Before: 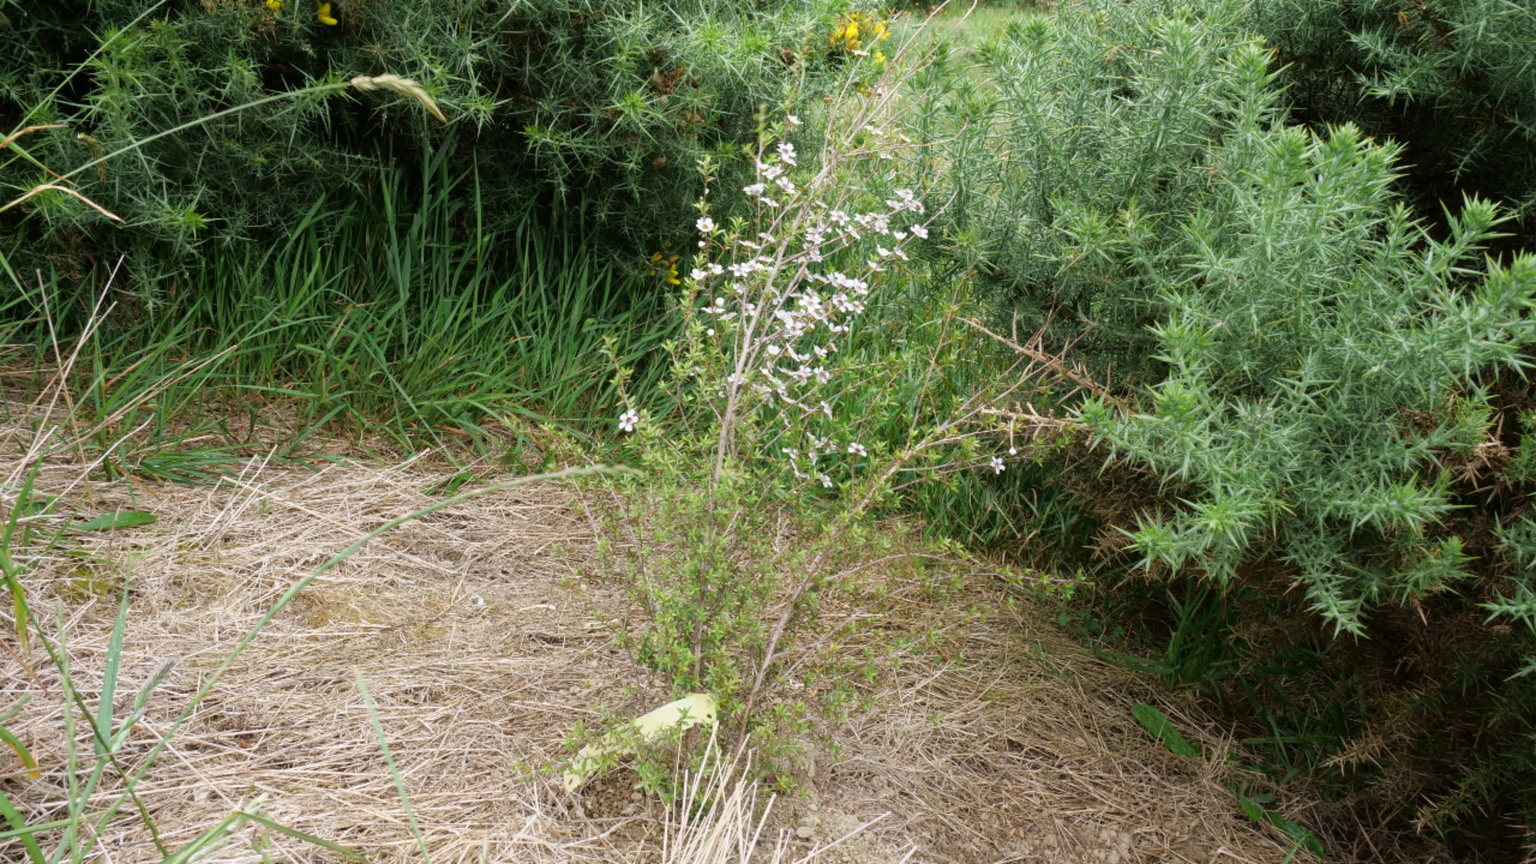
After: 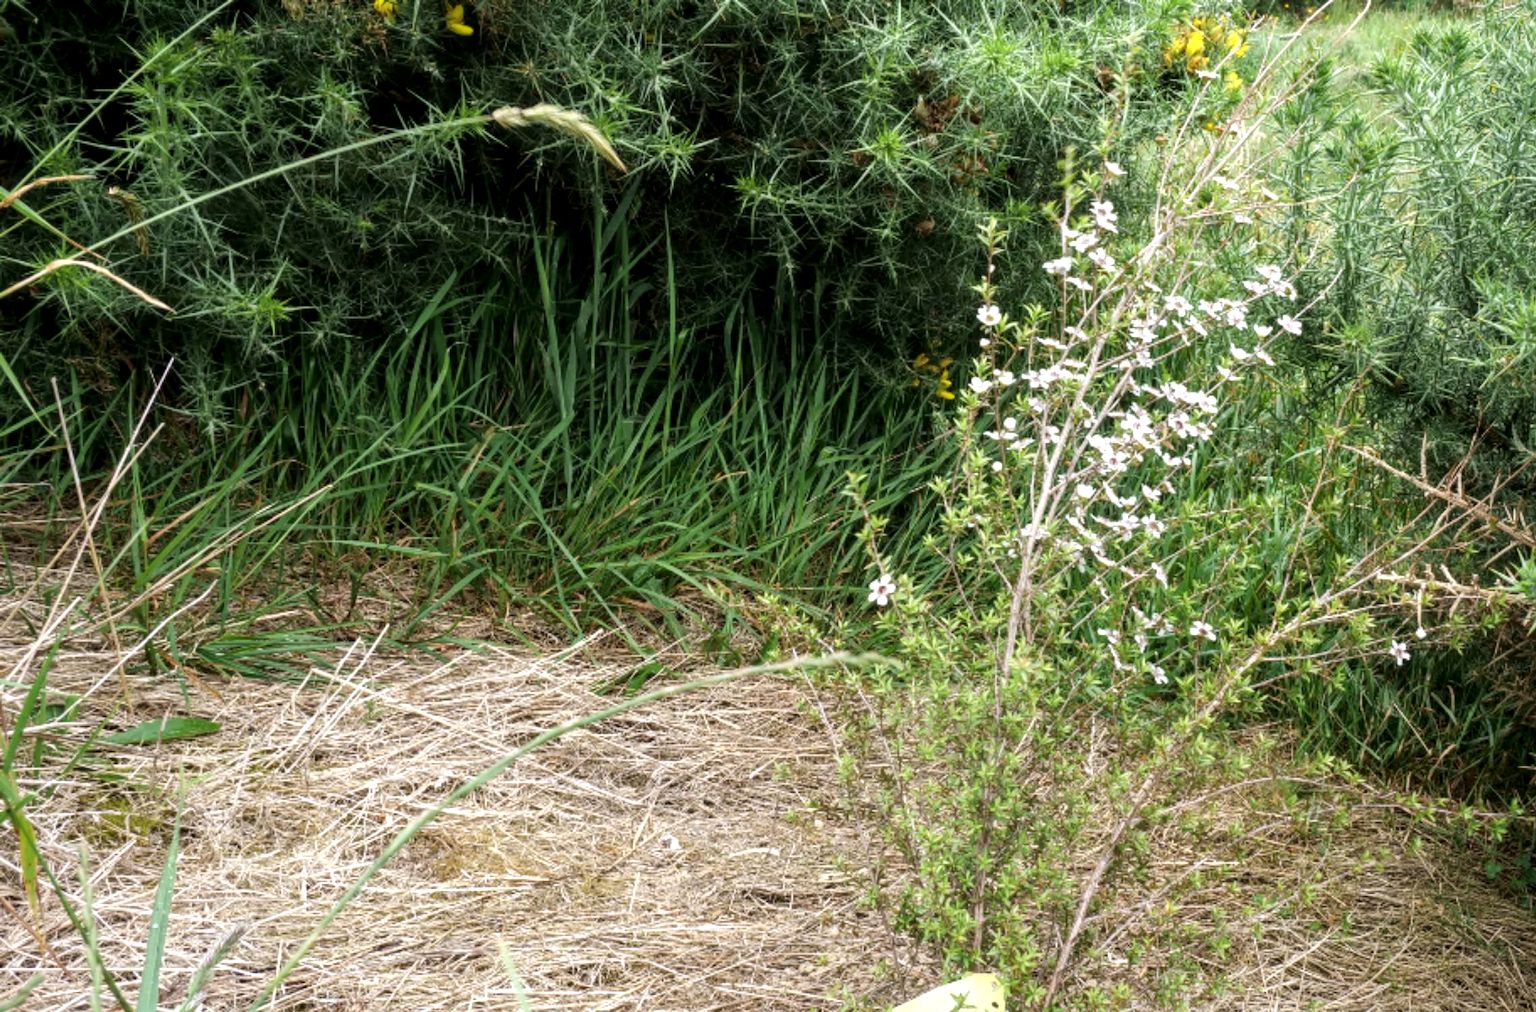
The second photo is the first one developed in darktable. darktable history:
local contrast: on, module defaults
crop: right 28.704%, bottom 16.465%
tone equalizer: -8 EV -0.392 EV, -7 EV -0.41 EV, -6 EV -0.361 EV, -5 EV -0.201 EV, -3 EV 0.203 EV, -2 EV 0.318 EV, -1 EV 0.406 EV, +0 EV 0.406 EV, edges refinement/feathering 500, mask exposure compensation -1.57 EV, preserve details no
